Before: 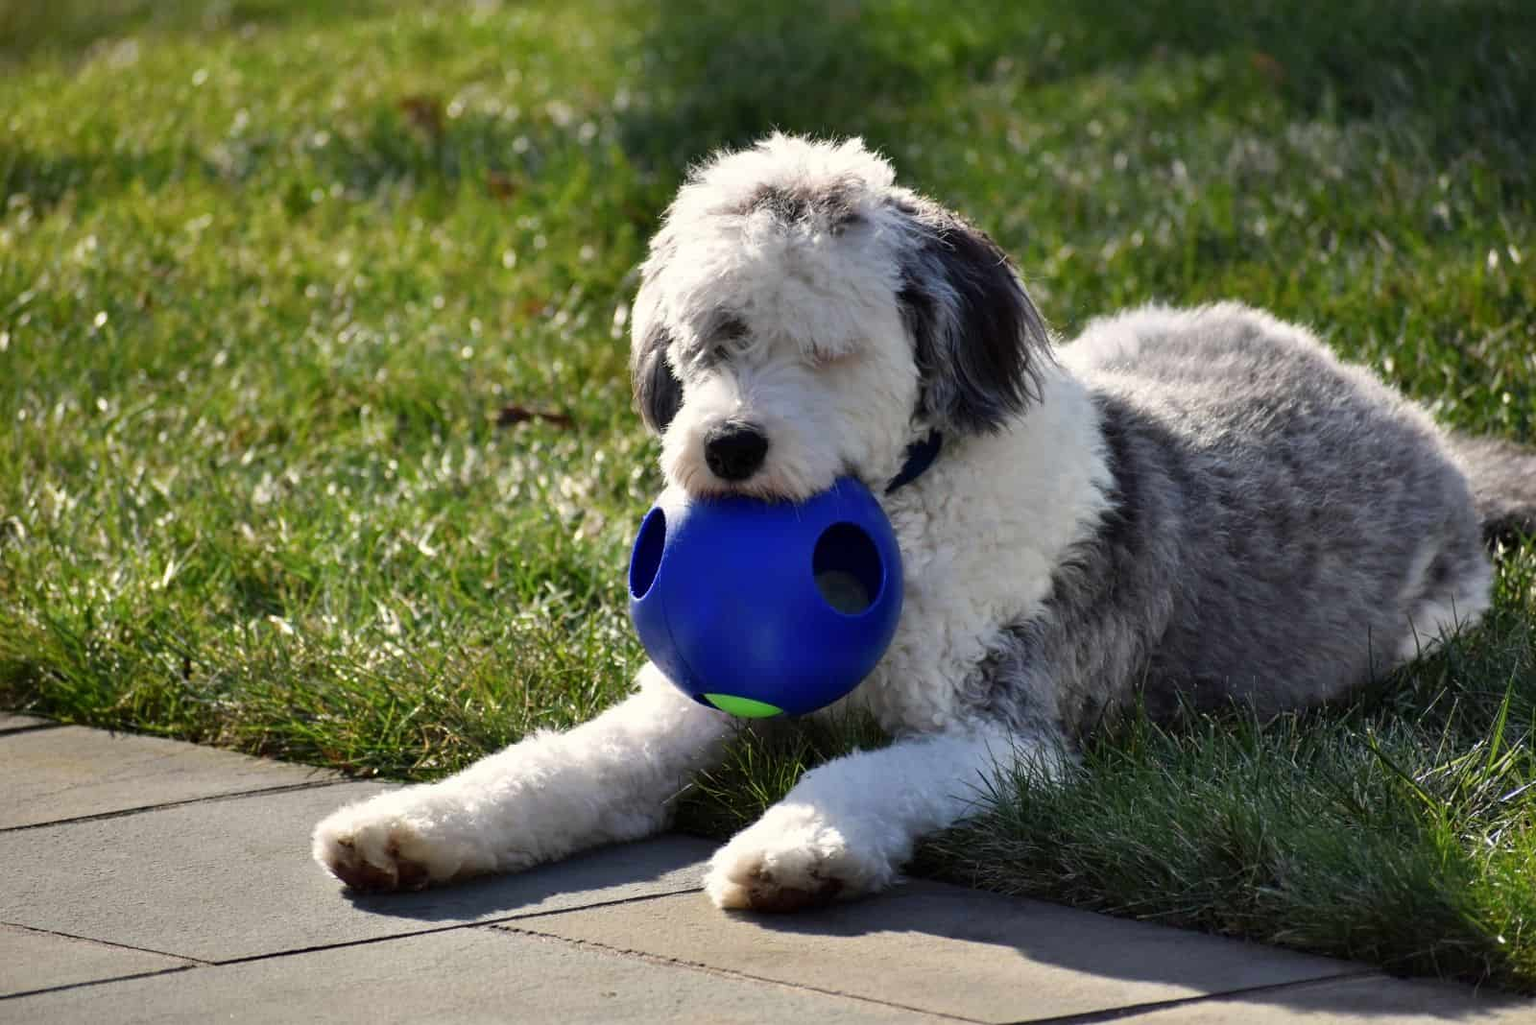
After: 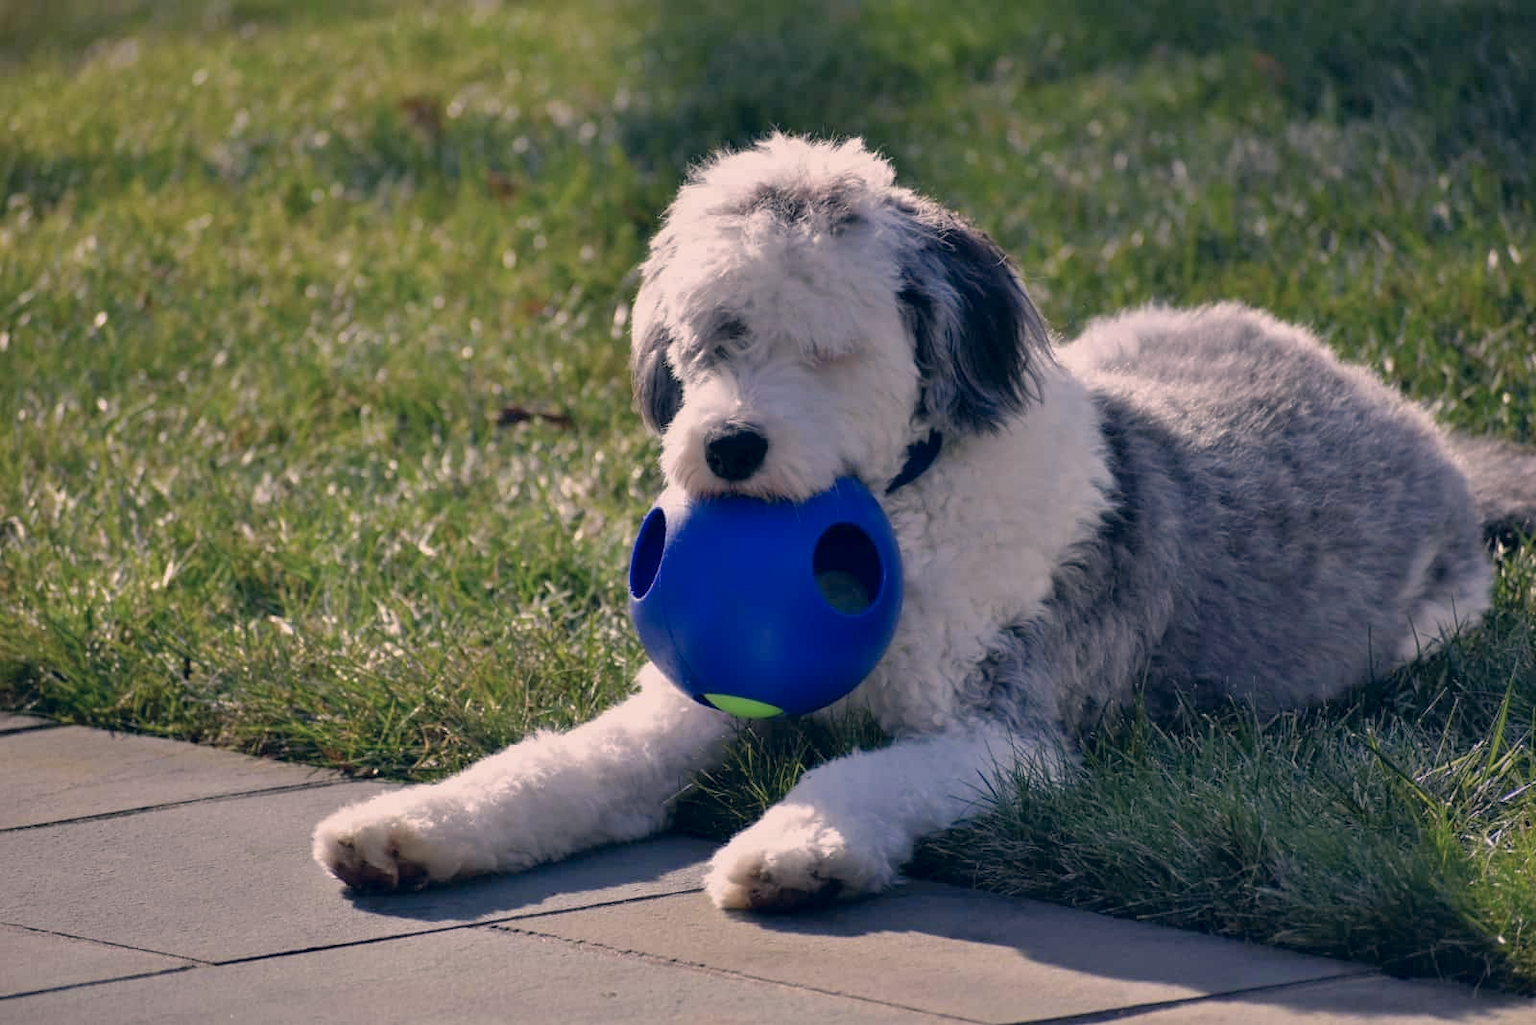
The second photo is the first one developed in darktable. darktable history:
color correction: highlights a* 13.97, highlights b* 6.17, shadows a* -5.34, shadows b* -15.41, saturation 0.835
tone equalizer: -8 EV 0.253 EV, -7 EV 0.4 EV, -6 EV 0.405 EV, -5 EV 0.219 EV, -3 EV -0.261 EV, -2 EV -0.432 EV, -1 EV -0.433 EV, +0 EV -0.279 EV, edges refinement/feathering 500, mask exposure compensation -1.57 EV, preserve details no
